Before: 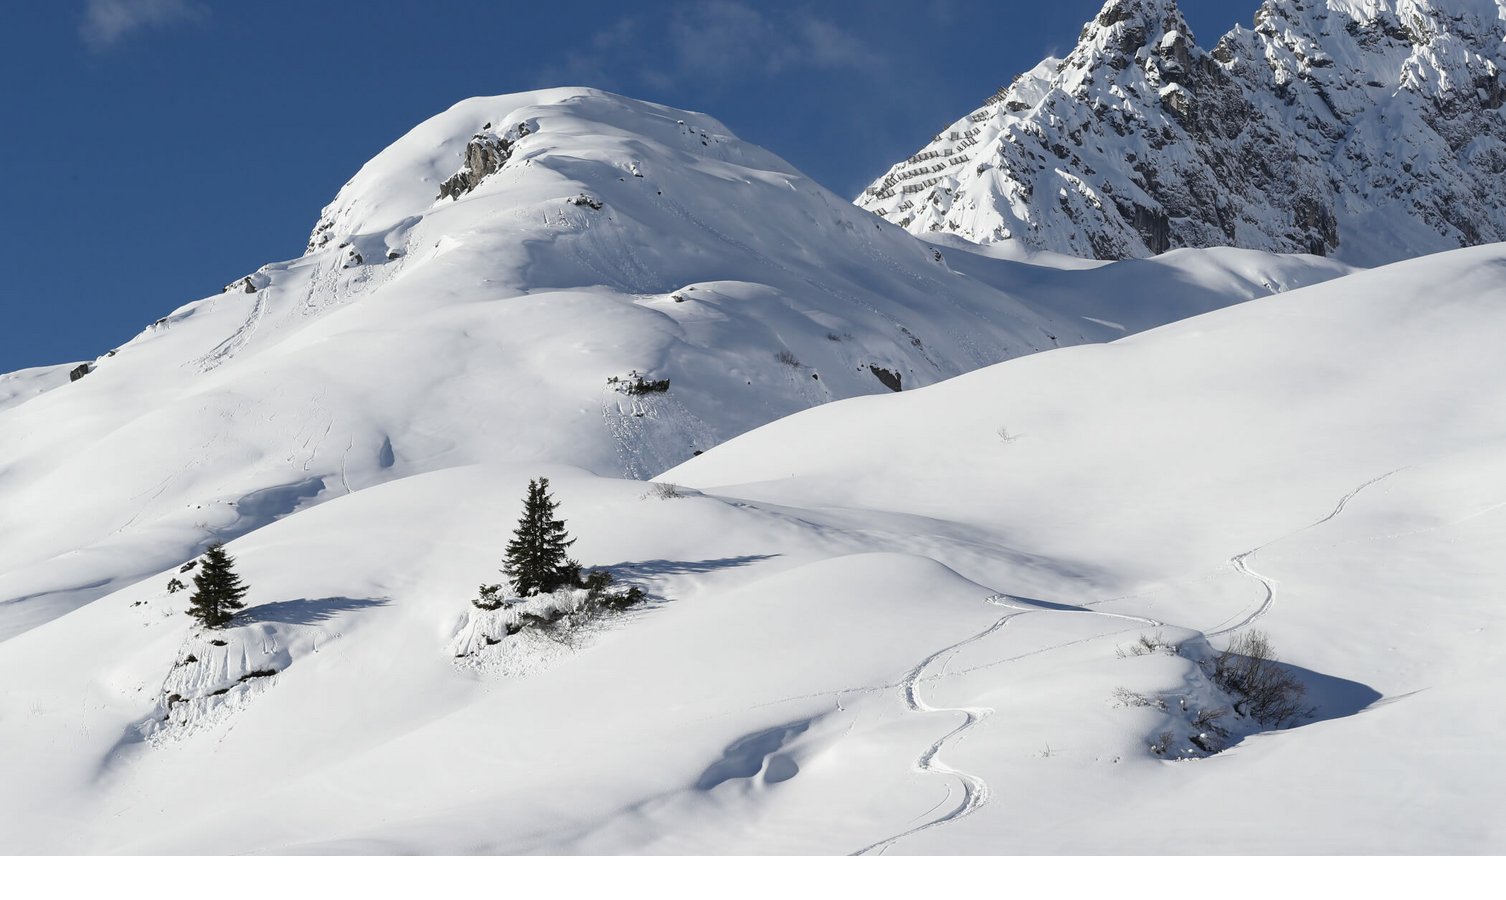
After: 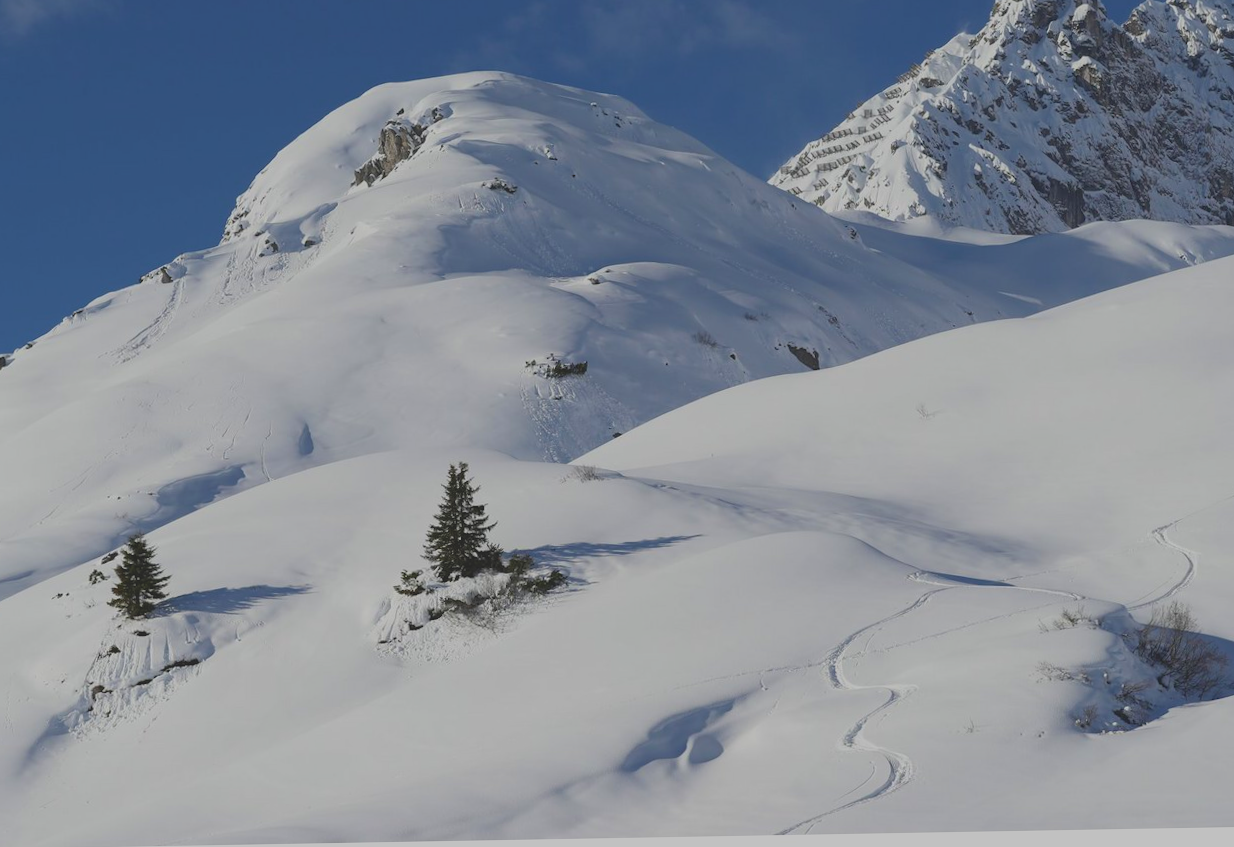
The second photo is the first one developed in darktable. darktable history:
crop and rotate: angle 1.02°, left 4.093%, top 0.701%, right 11.527%, bottom 2.397%
exposure: exposure -0.454 EV, compensate highlight preservation false
contrast brightness saturation: contrast -0.272
color calibration: illuminant same as pipeline (D50), adaptation XYZ, x 0.347, y 0.357, temperature 5017.38 K
velvia: strength 24.58%
